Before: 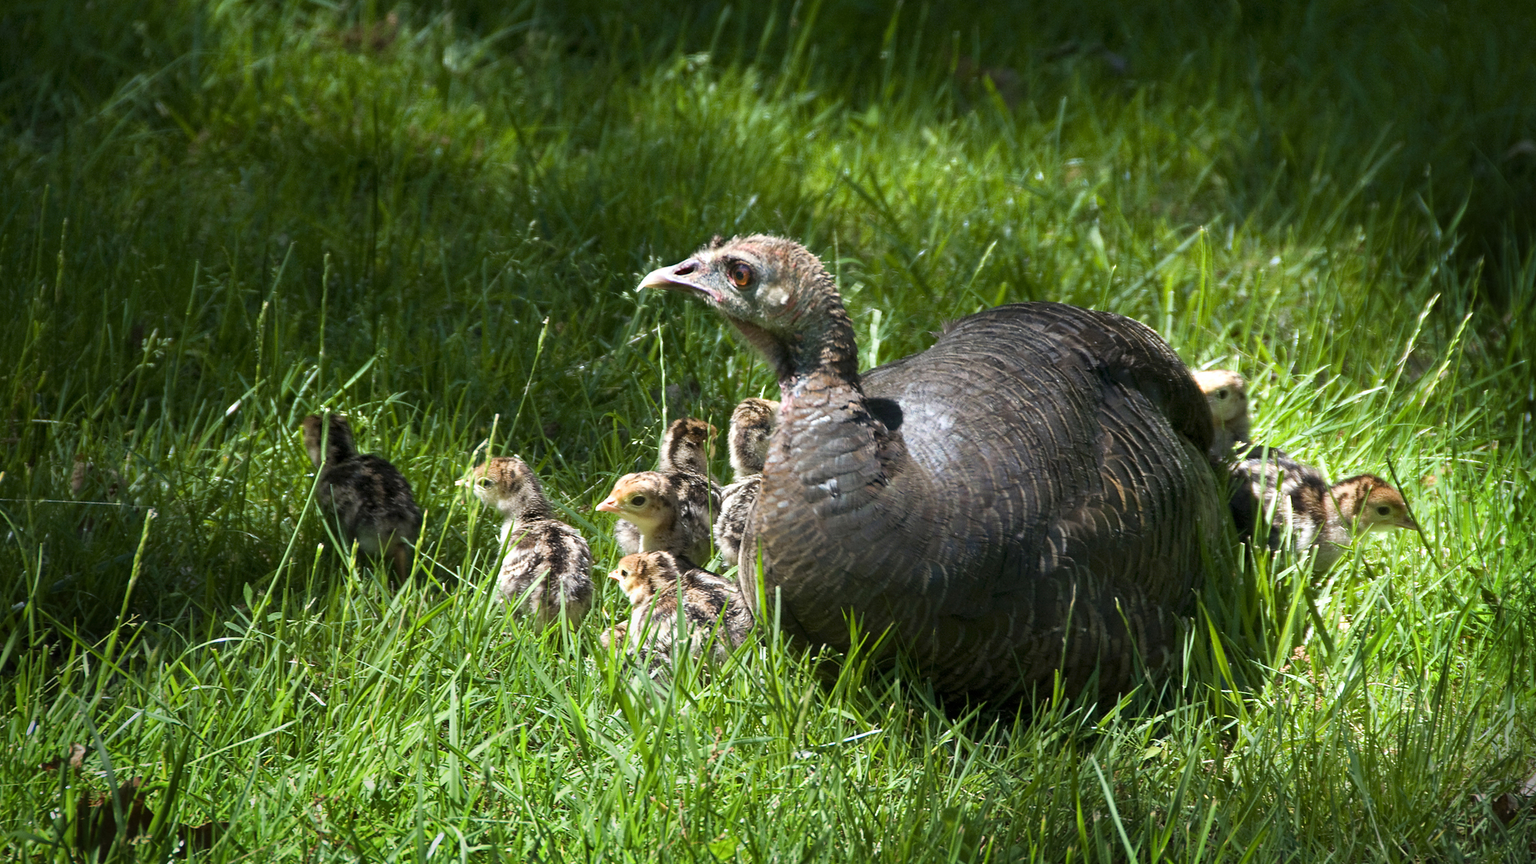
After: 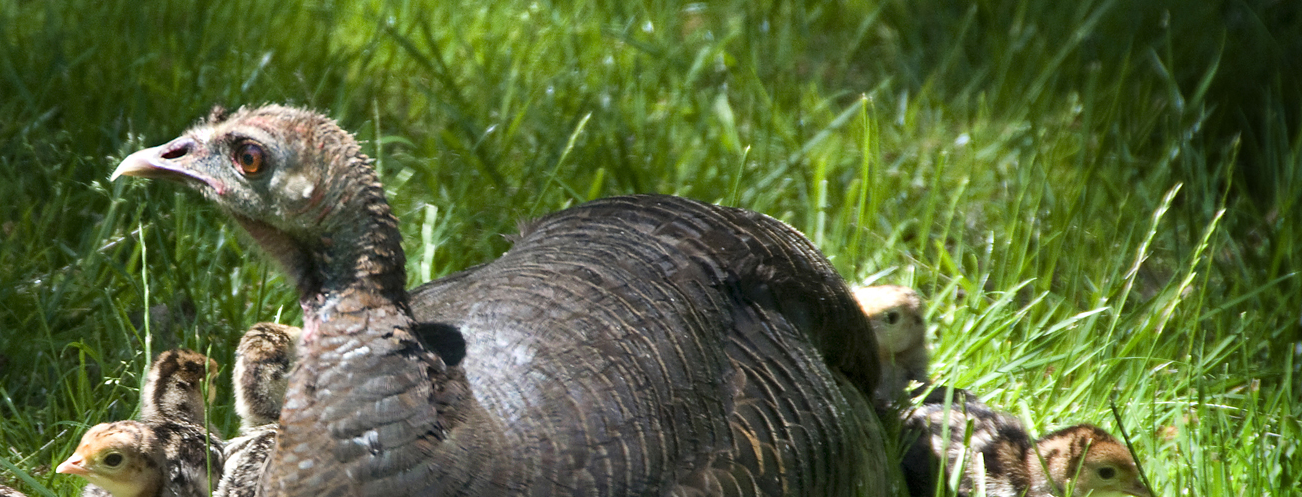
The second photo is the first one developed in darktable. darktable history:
crop: left 36.043%, top 18.072%, right 0.341%, bottom 38.758%
